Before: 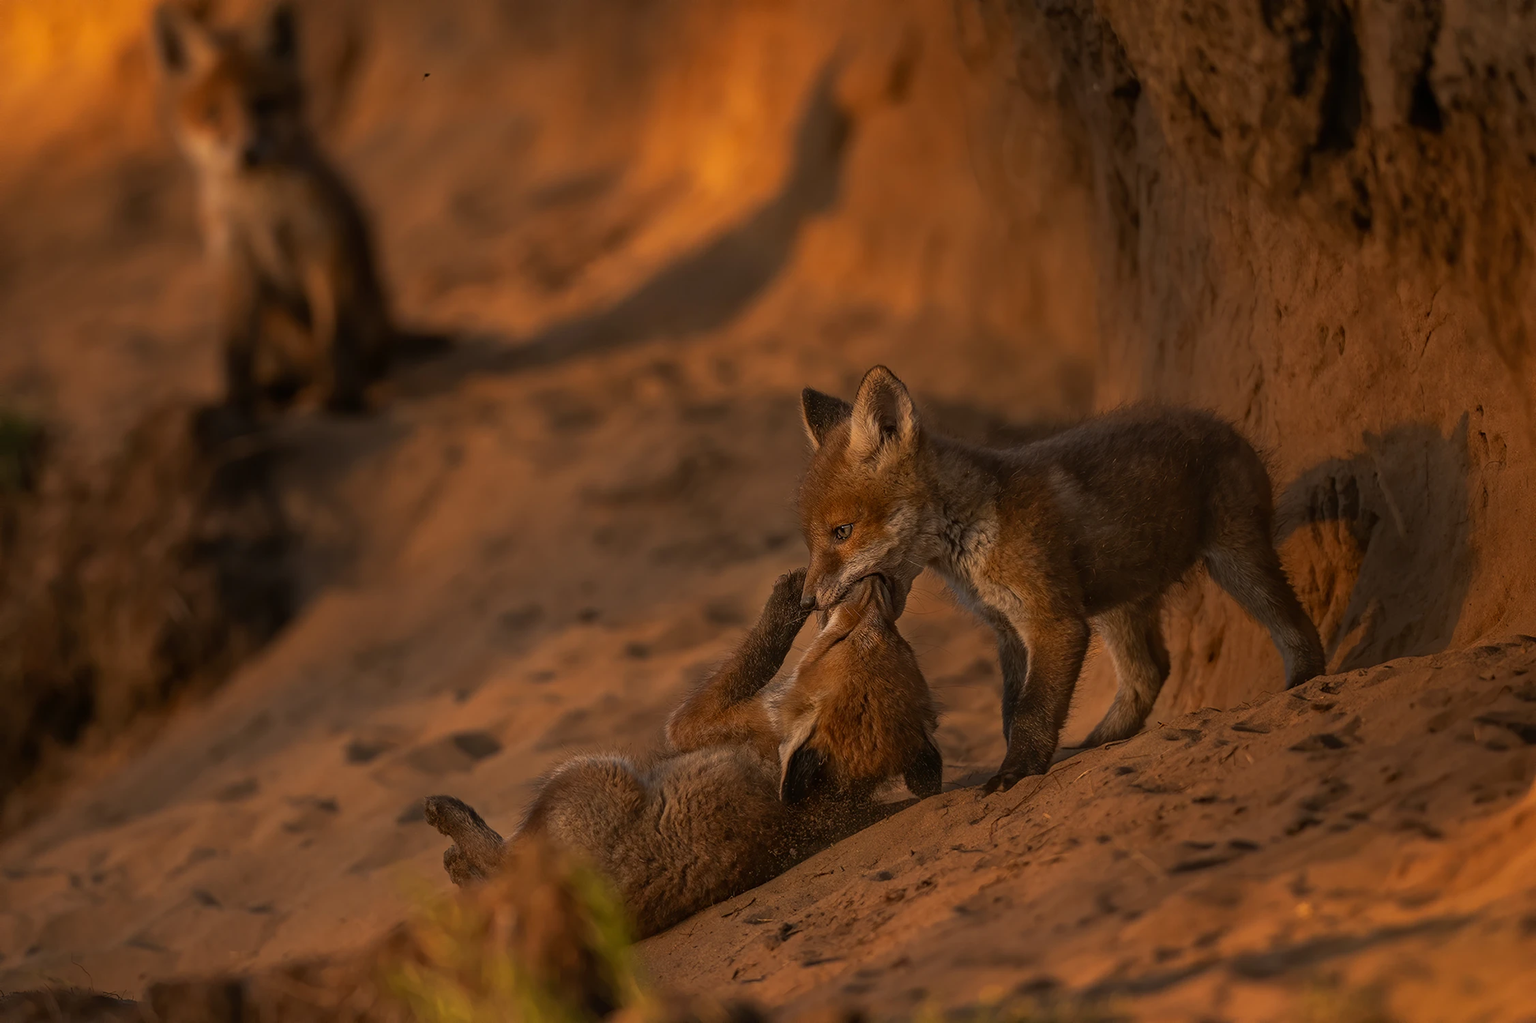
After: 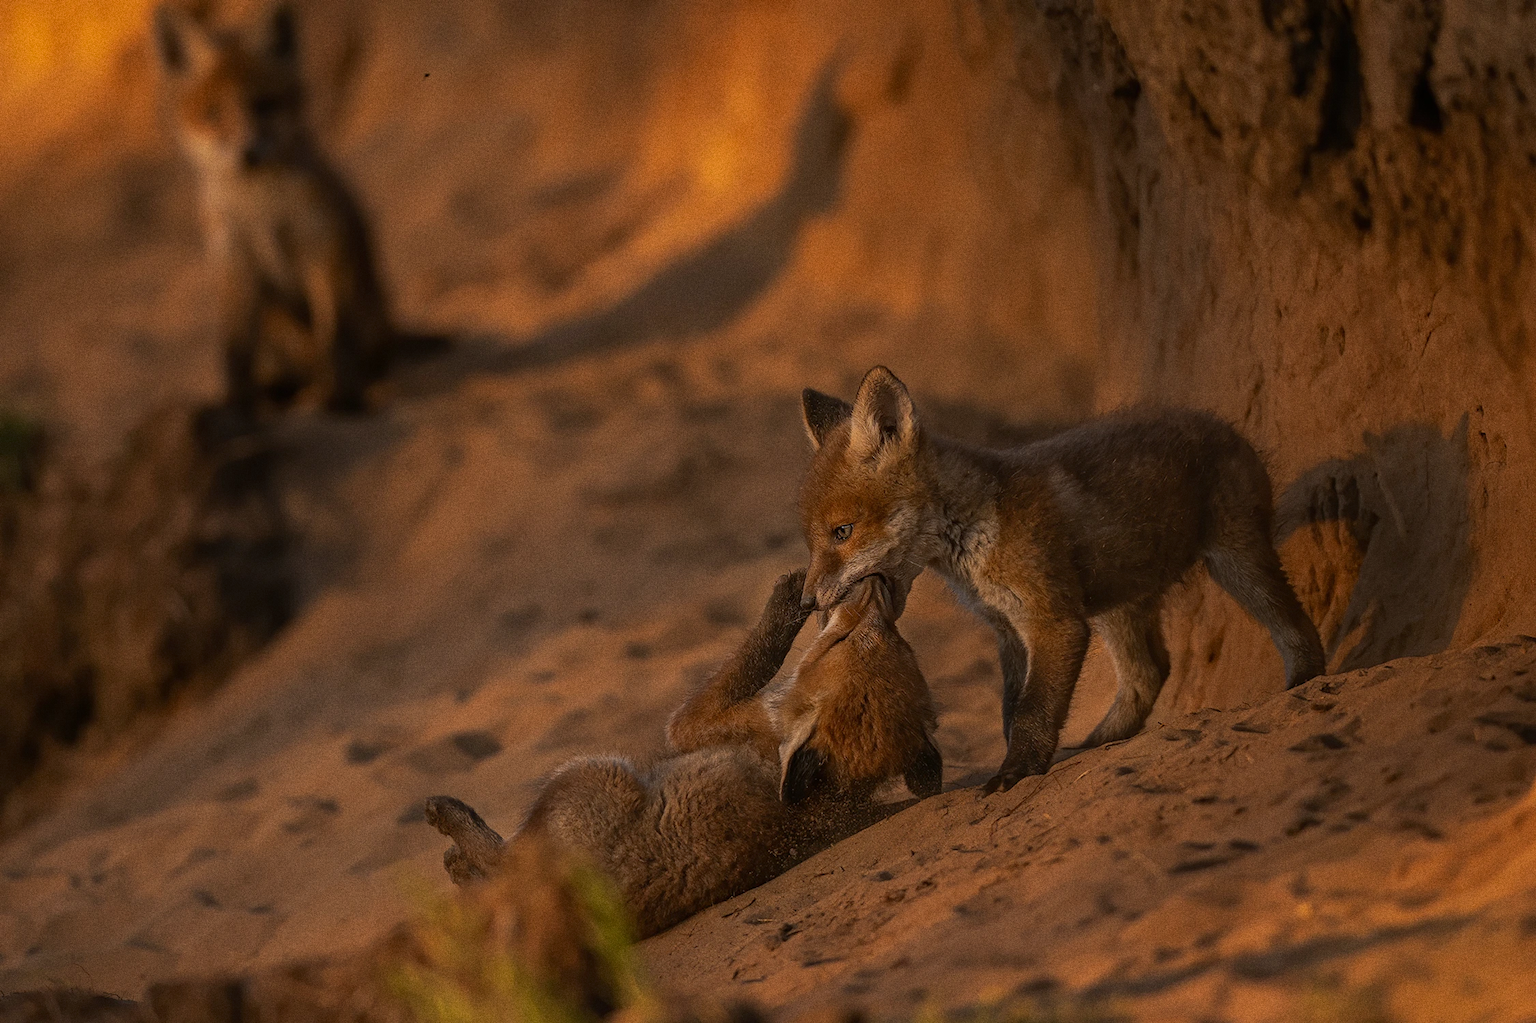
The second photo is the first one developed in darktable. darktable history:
grain: coarseness 0.09 ISO, strength 40%
white balance: red 0.974, blue 1.044
